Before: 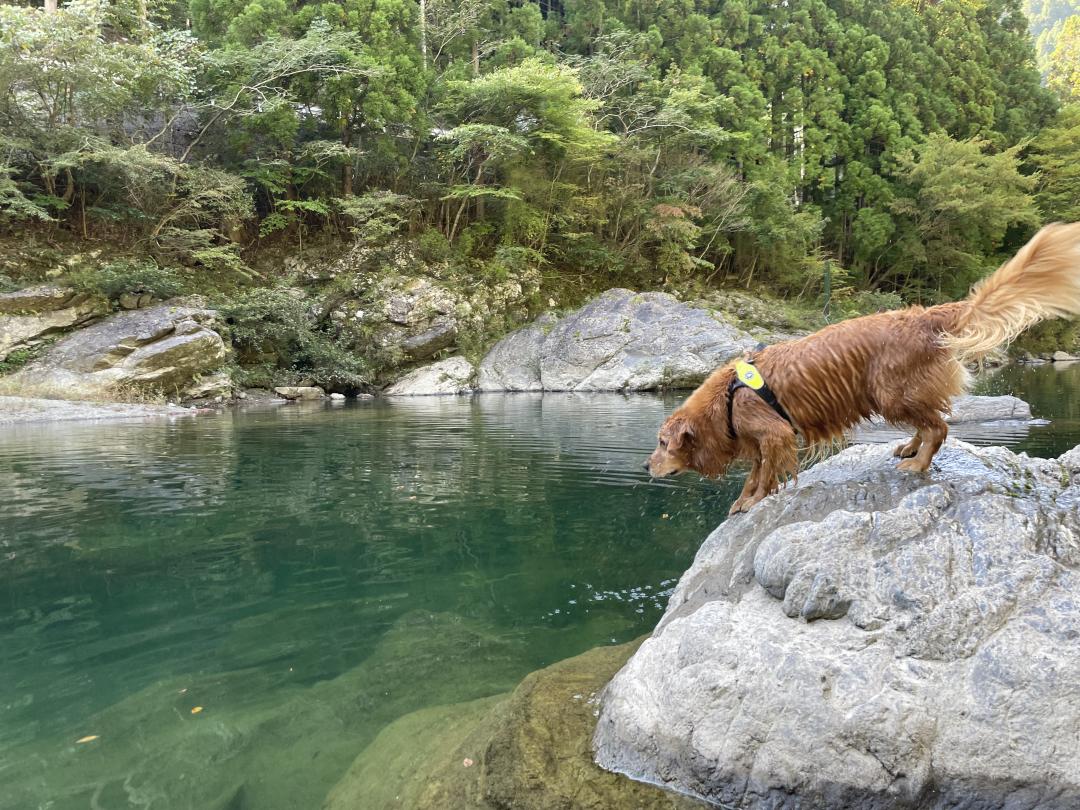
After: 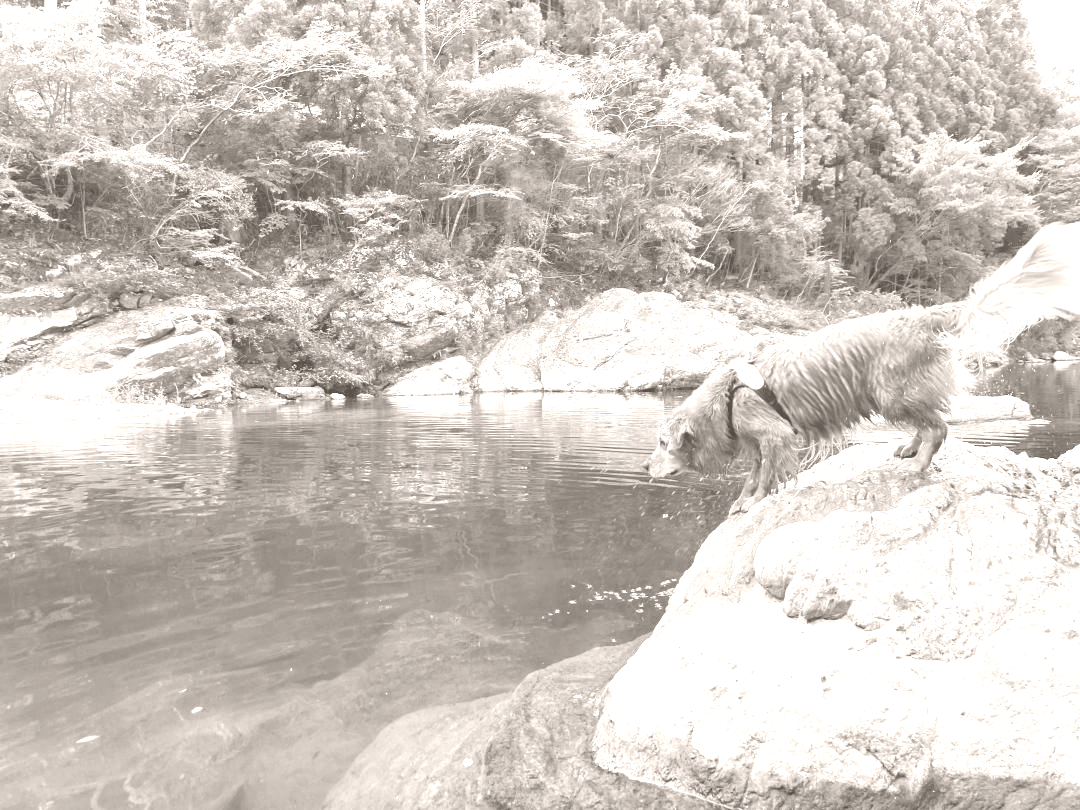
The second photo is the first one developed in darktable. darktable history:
color correction: highlights a* -2.73, highlights b* -2.09, shadows a* 2.41, shadows b* 2.73
colorize: hue 34.49°, saturation 35.33%, source mix 100%, lightness 55%, version 1
